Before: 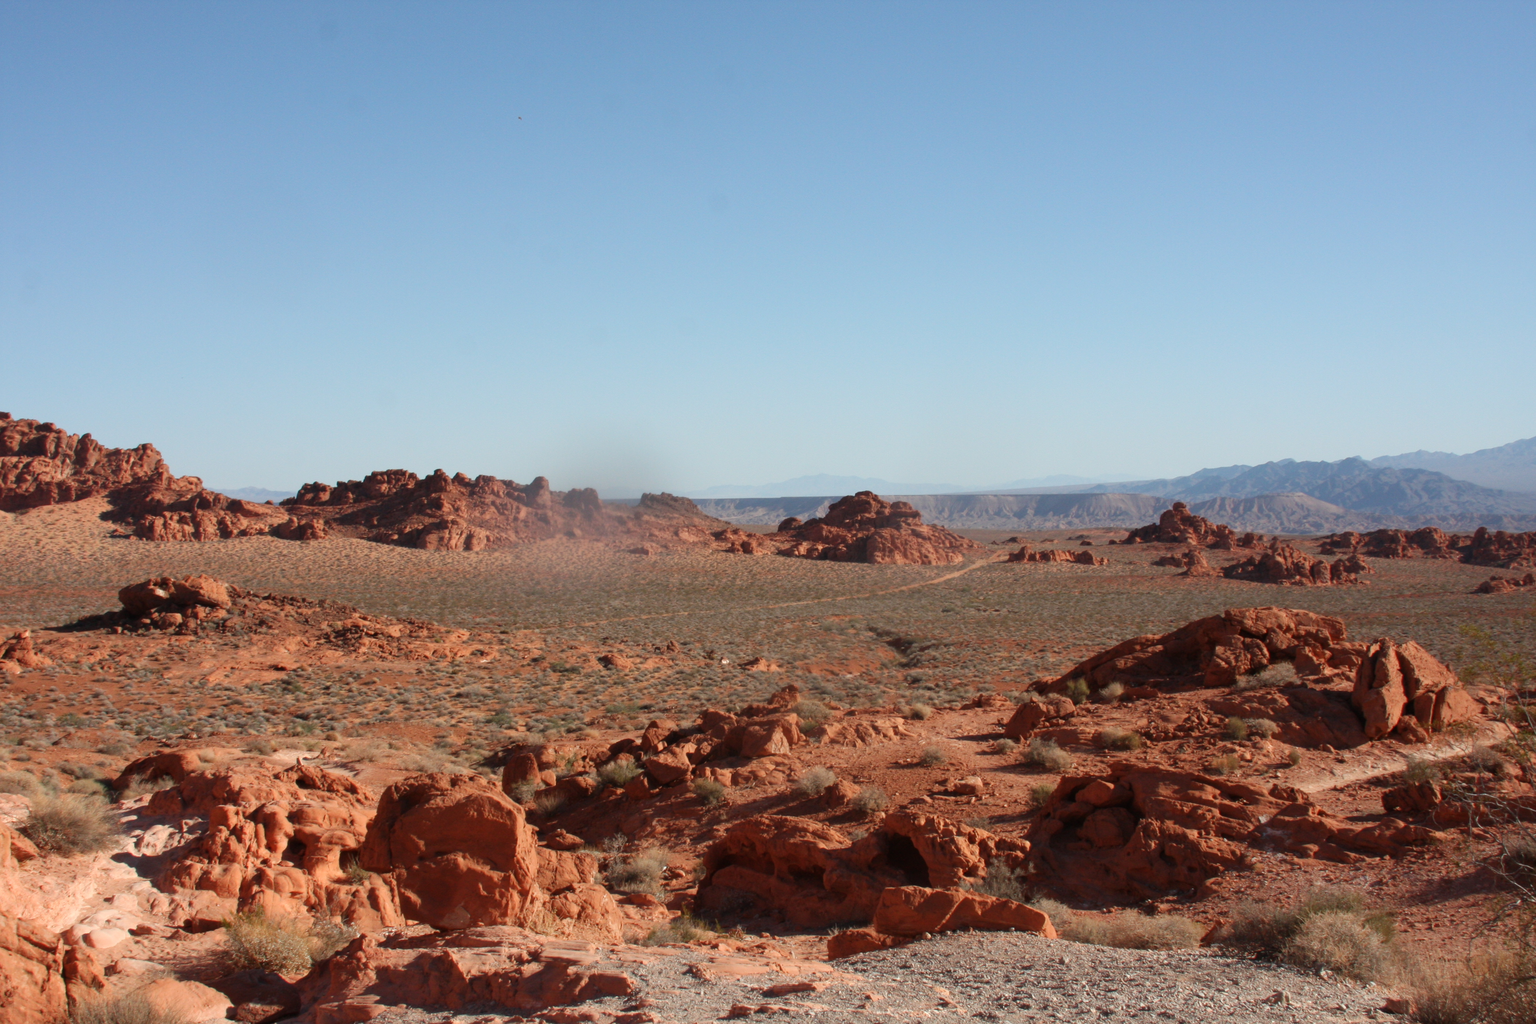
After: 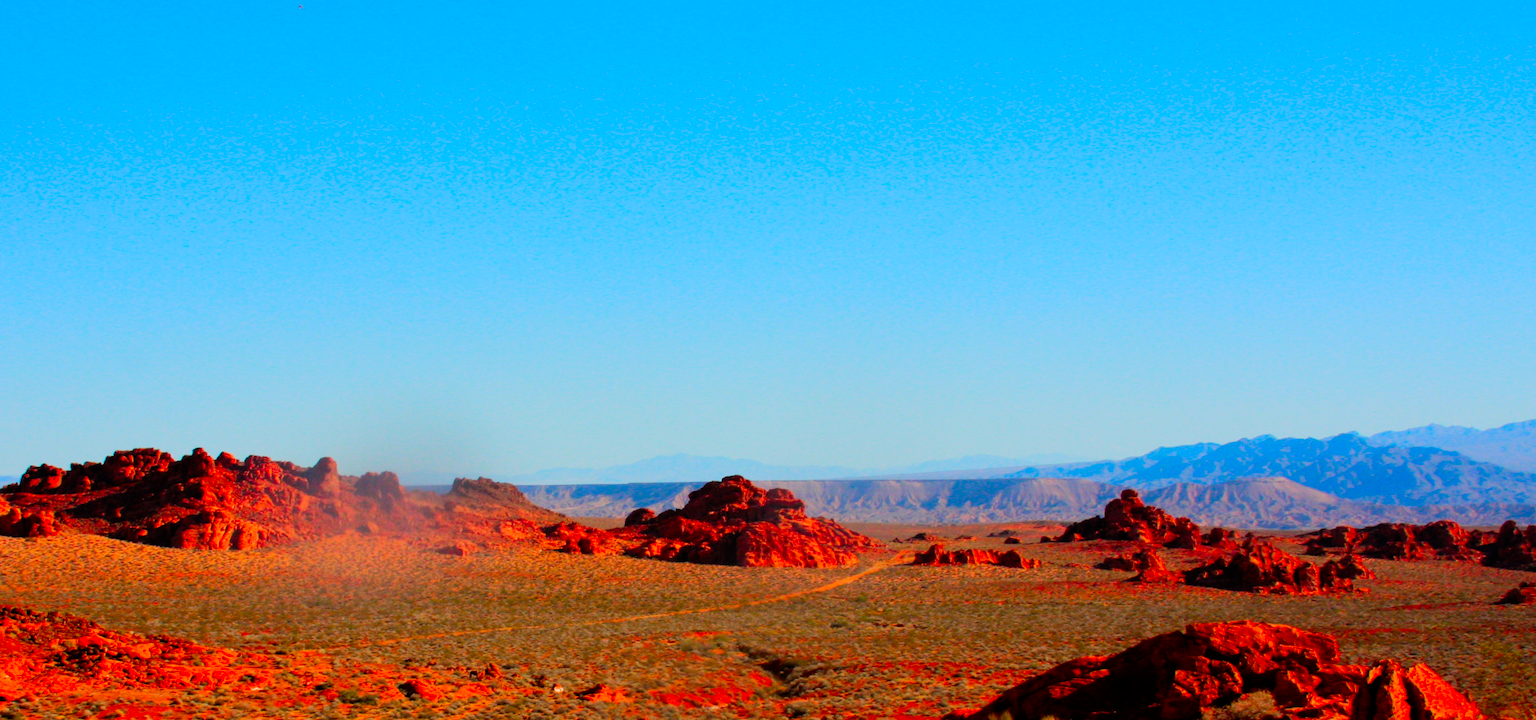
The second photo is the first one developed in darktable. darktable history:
crop: left 18.311%, top 11.068%, right 2.1%, bottom 32.89%
filmic rgb: black relative exposure -5.11 EV, white relative exposure 3.98 EV, threshold 3 EV, hardness 2.89, contrast 1.299, highlights saturation mix -10.26%, enable highlight reconstruction true
tone equalizer: edges refinement/feathering 500, mask exposure compensation -1.57 EV, preserve details no
color correction: highlights b* 0.031, saturation 2.98
